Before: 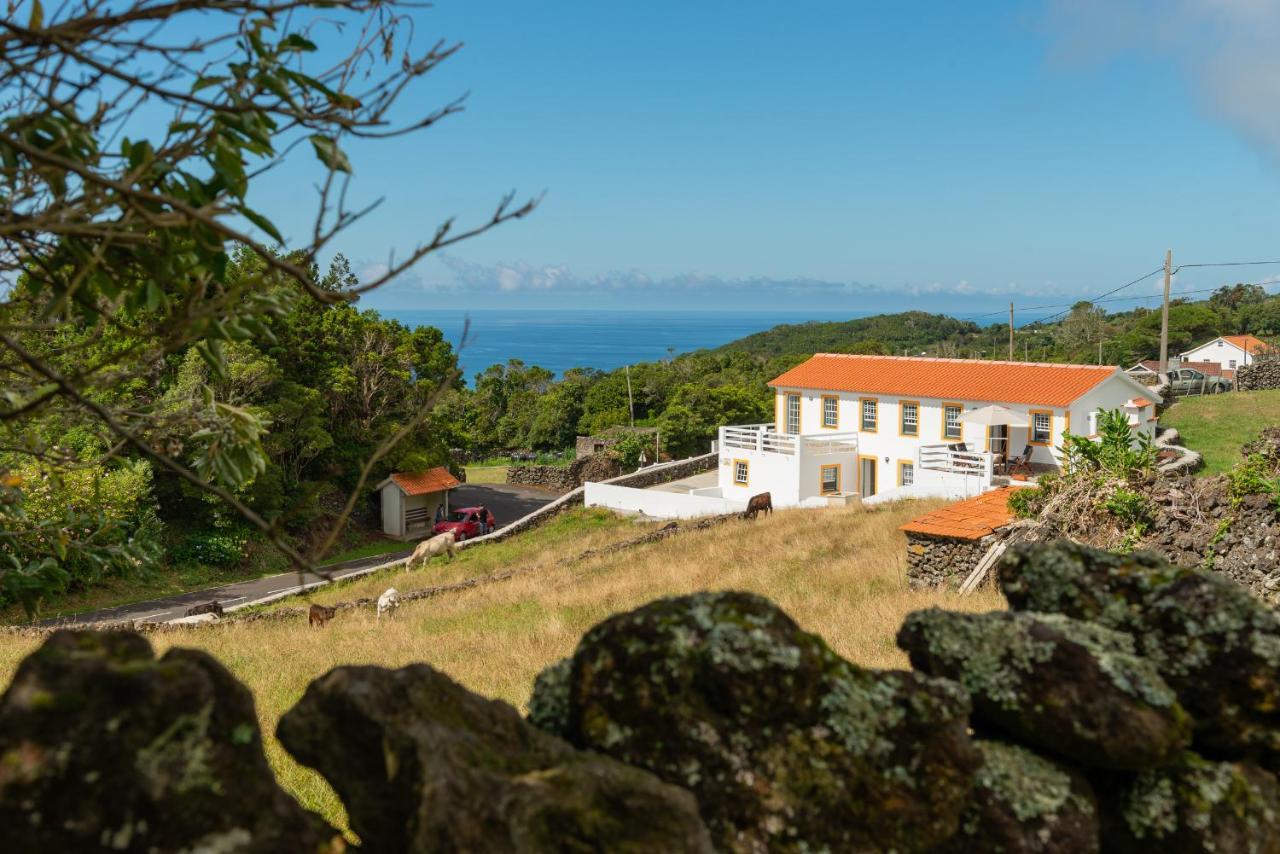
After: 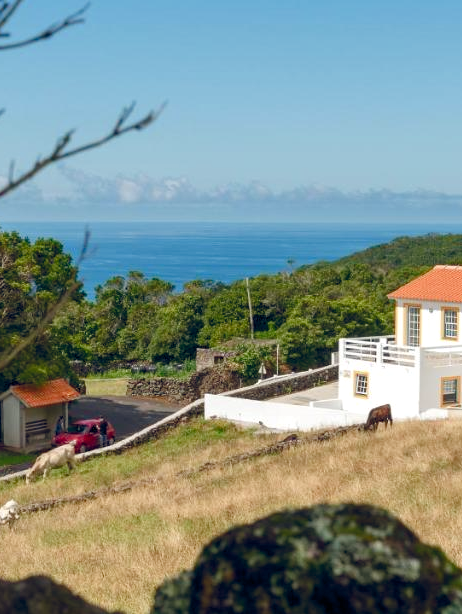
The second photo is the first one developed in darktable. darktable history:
crop and rotate: left 29.711%, top 10.406%, right 34.149%, bottom 17.646%
exposure: black level correction 0.001, exposure 0.193 EV, compensate highlight preservation false
color balance rgb: global offset › chroma 0.155%, global offset › hue 253.13°, perceptual saturation grading › global saturation 20%, perceptual saturation grading › highlights -49.891%, perceptual saturation grading › shadows 24.013%
